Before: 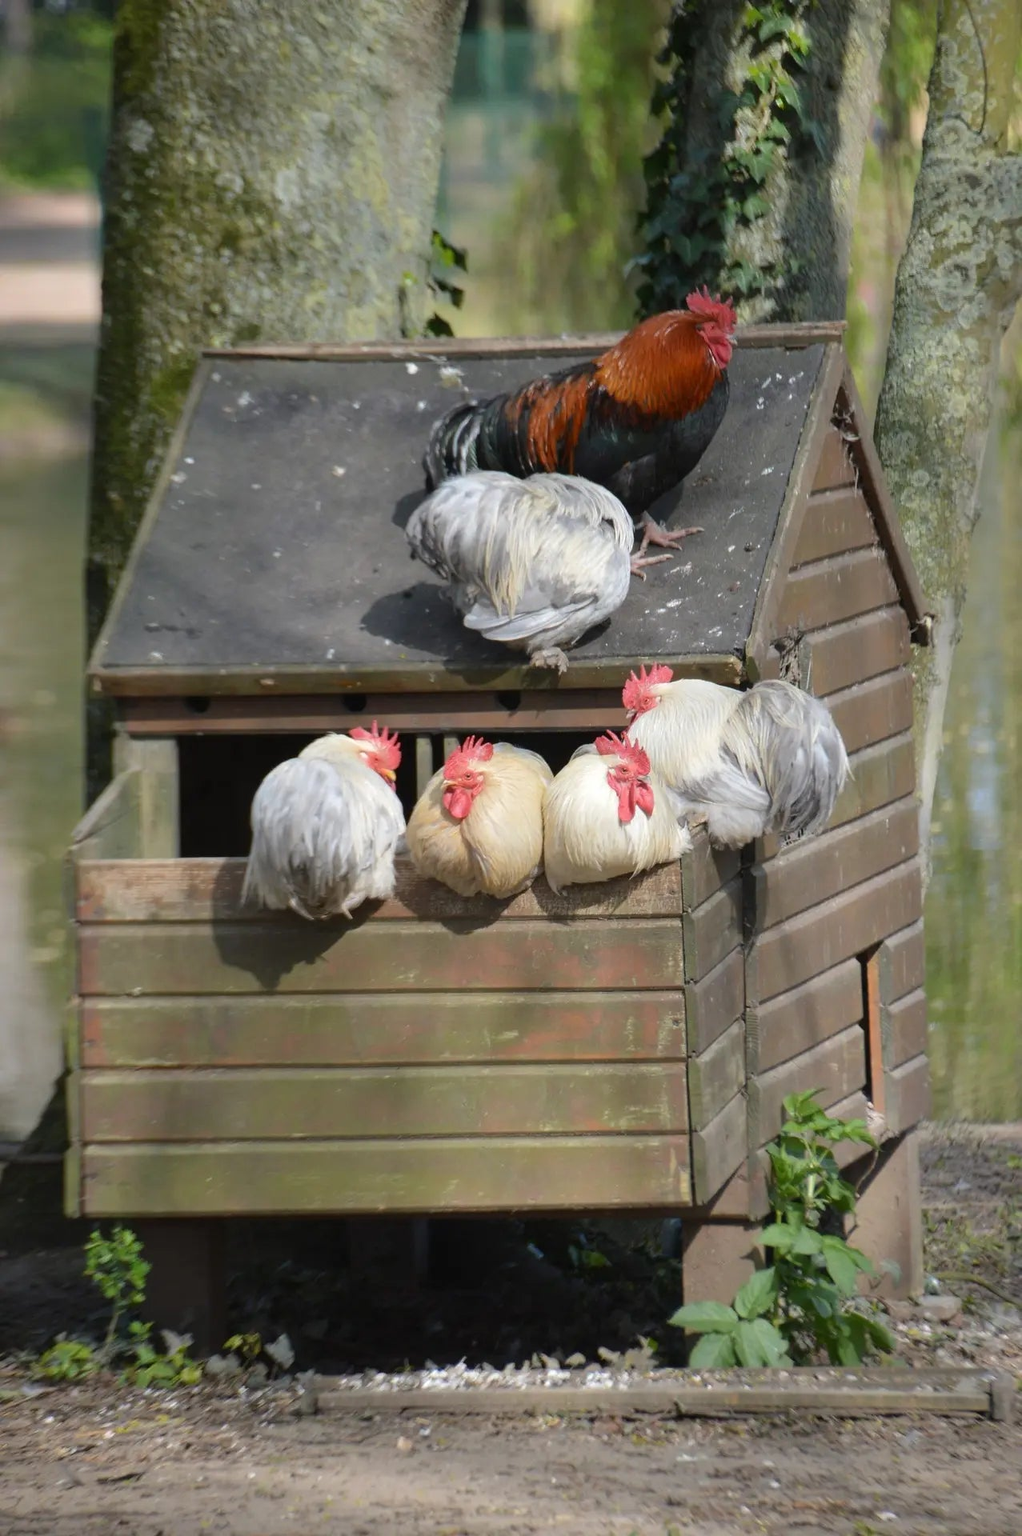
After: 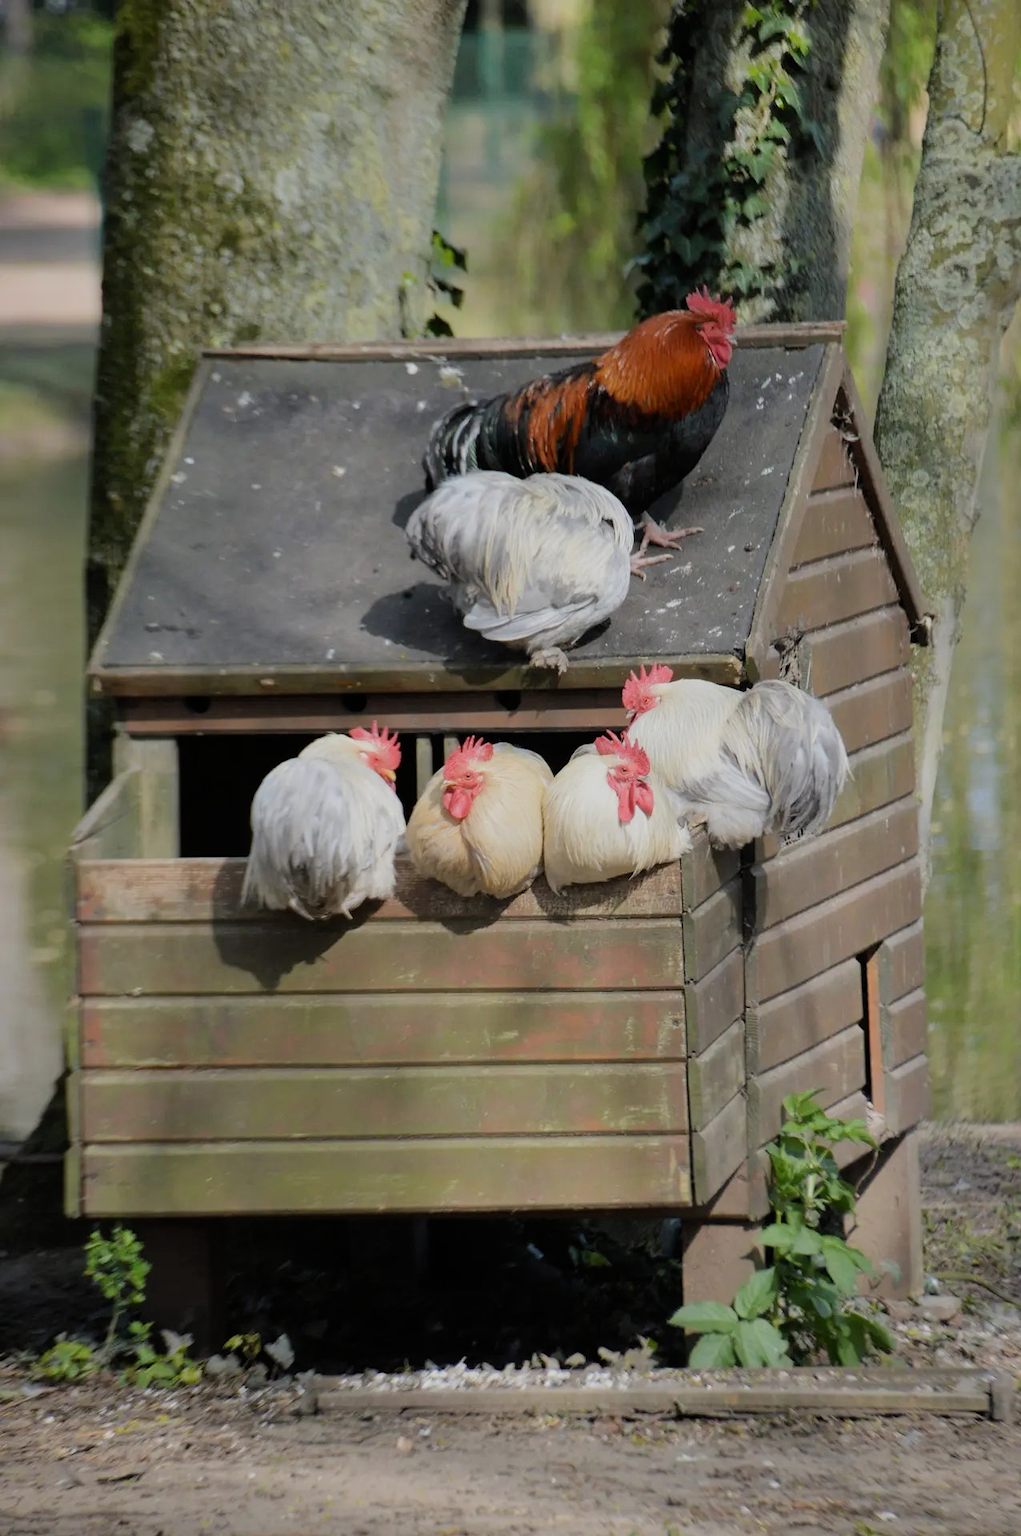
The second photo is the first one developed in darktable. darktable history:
filmic rgb: black relative exposure -7.65 EV, white relative exposure 4.56 EV, threshold 5.99 EV, hardness 3.61, enable highlight reconstruction true
